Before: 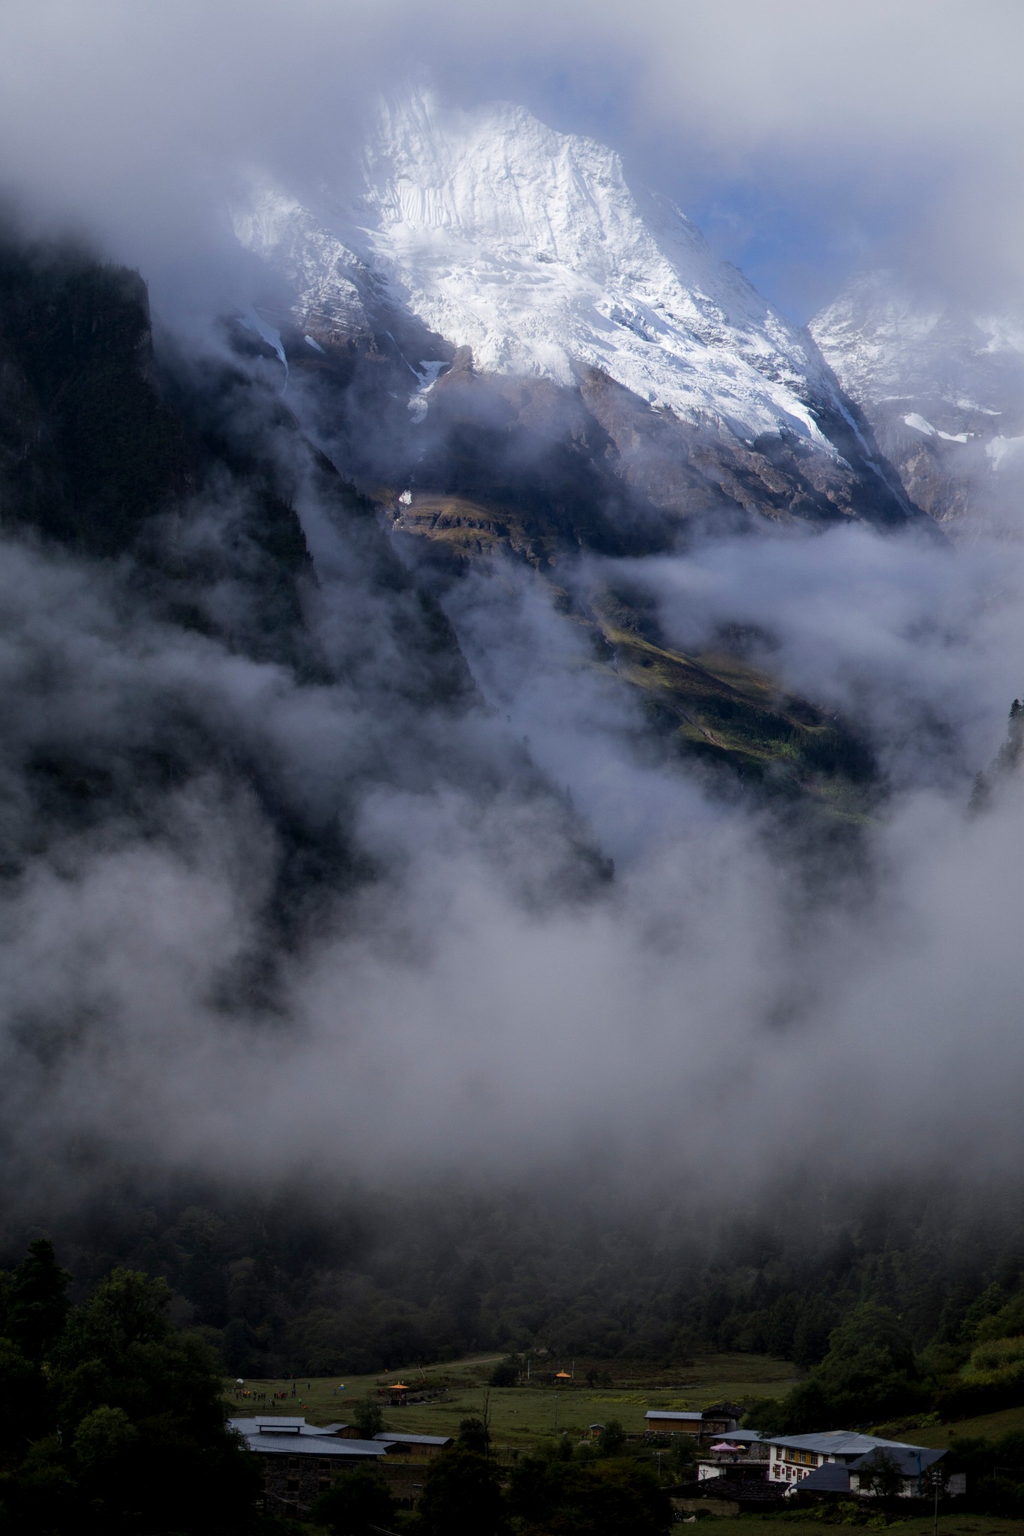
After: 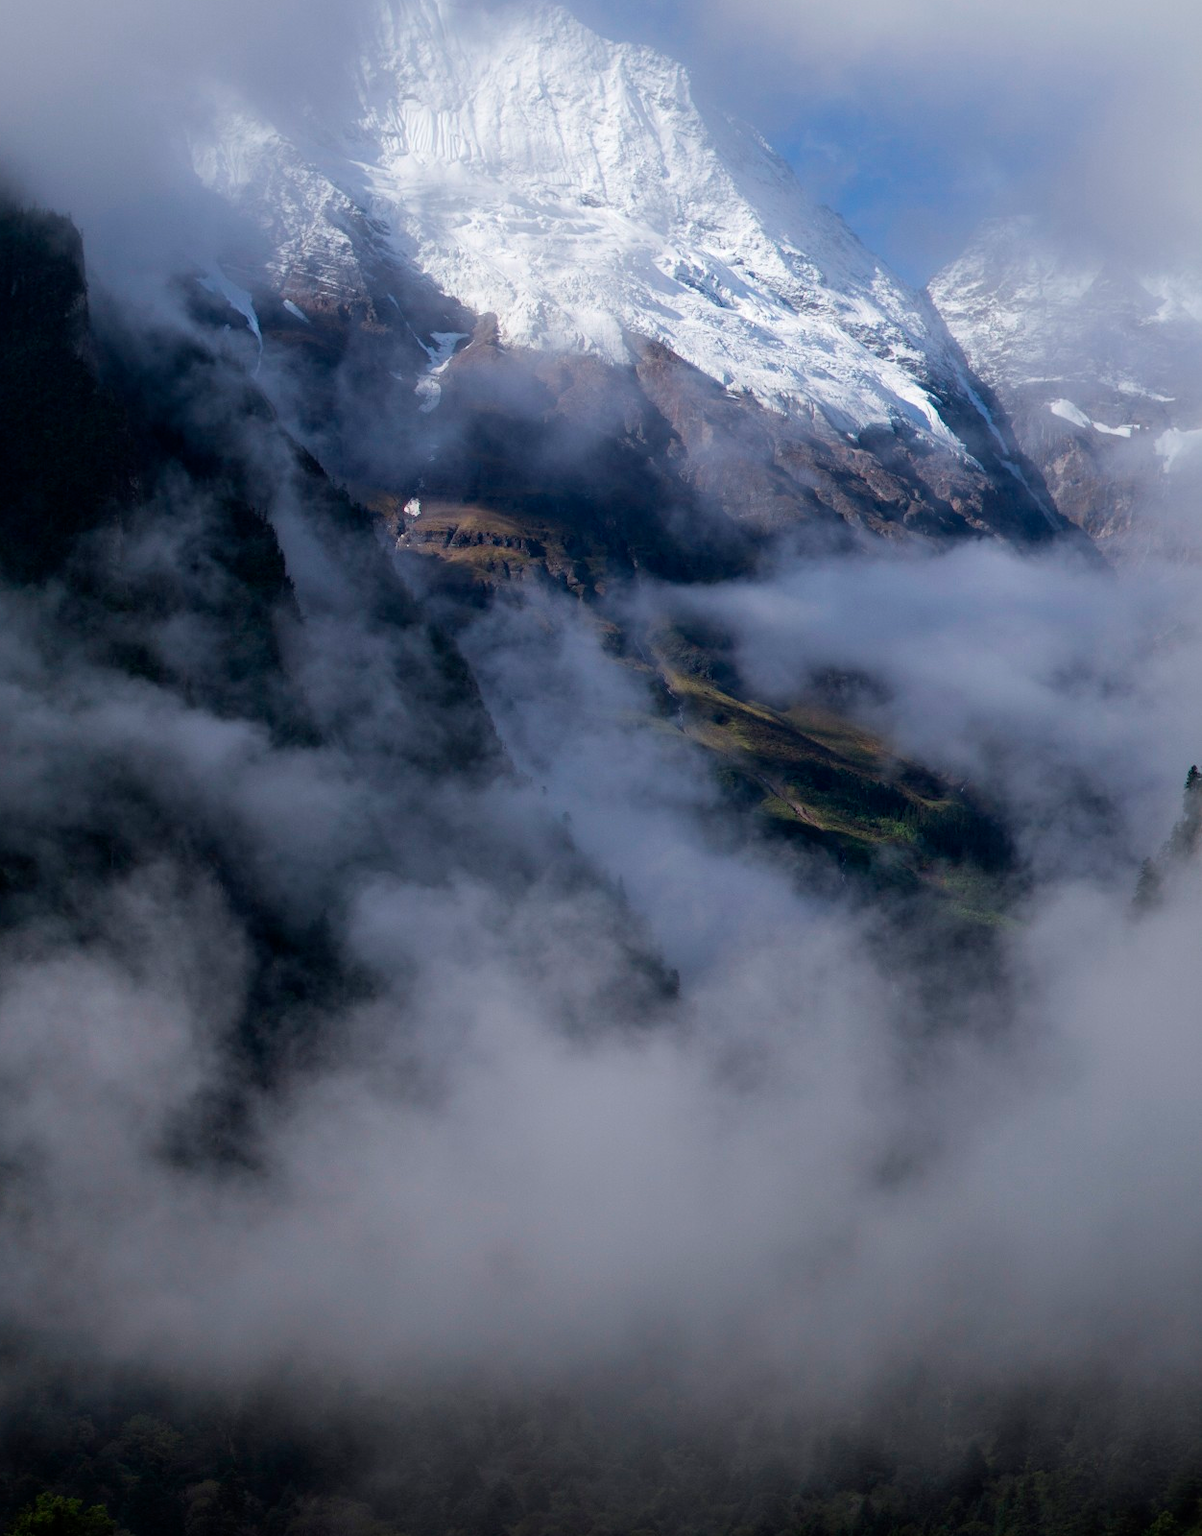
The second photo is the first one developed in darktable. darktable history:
crop: left 8.16%, top 6.595%, bottom 15.238%
